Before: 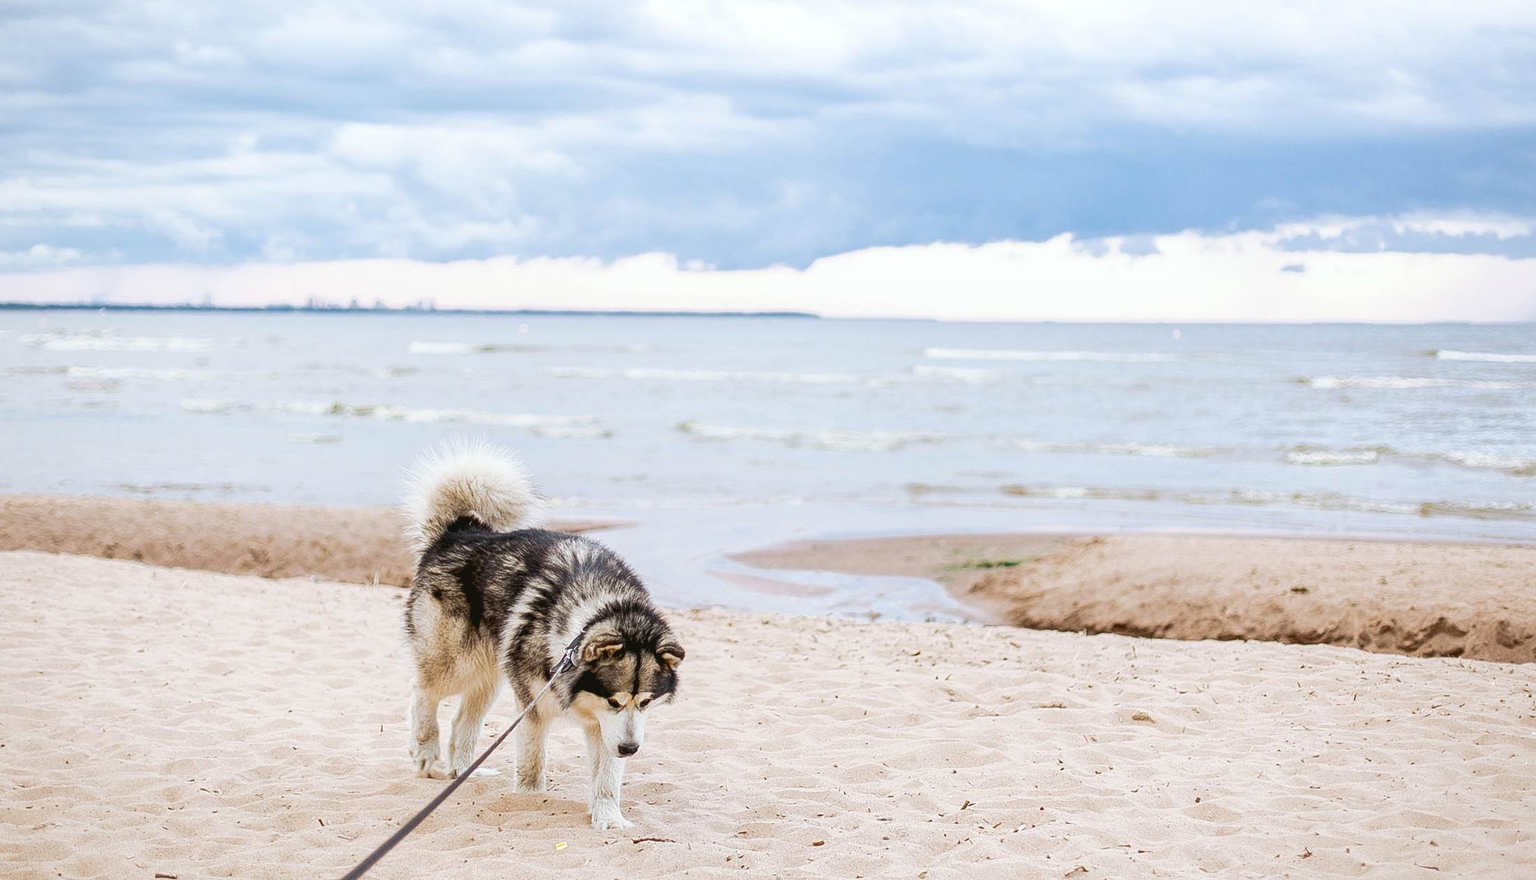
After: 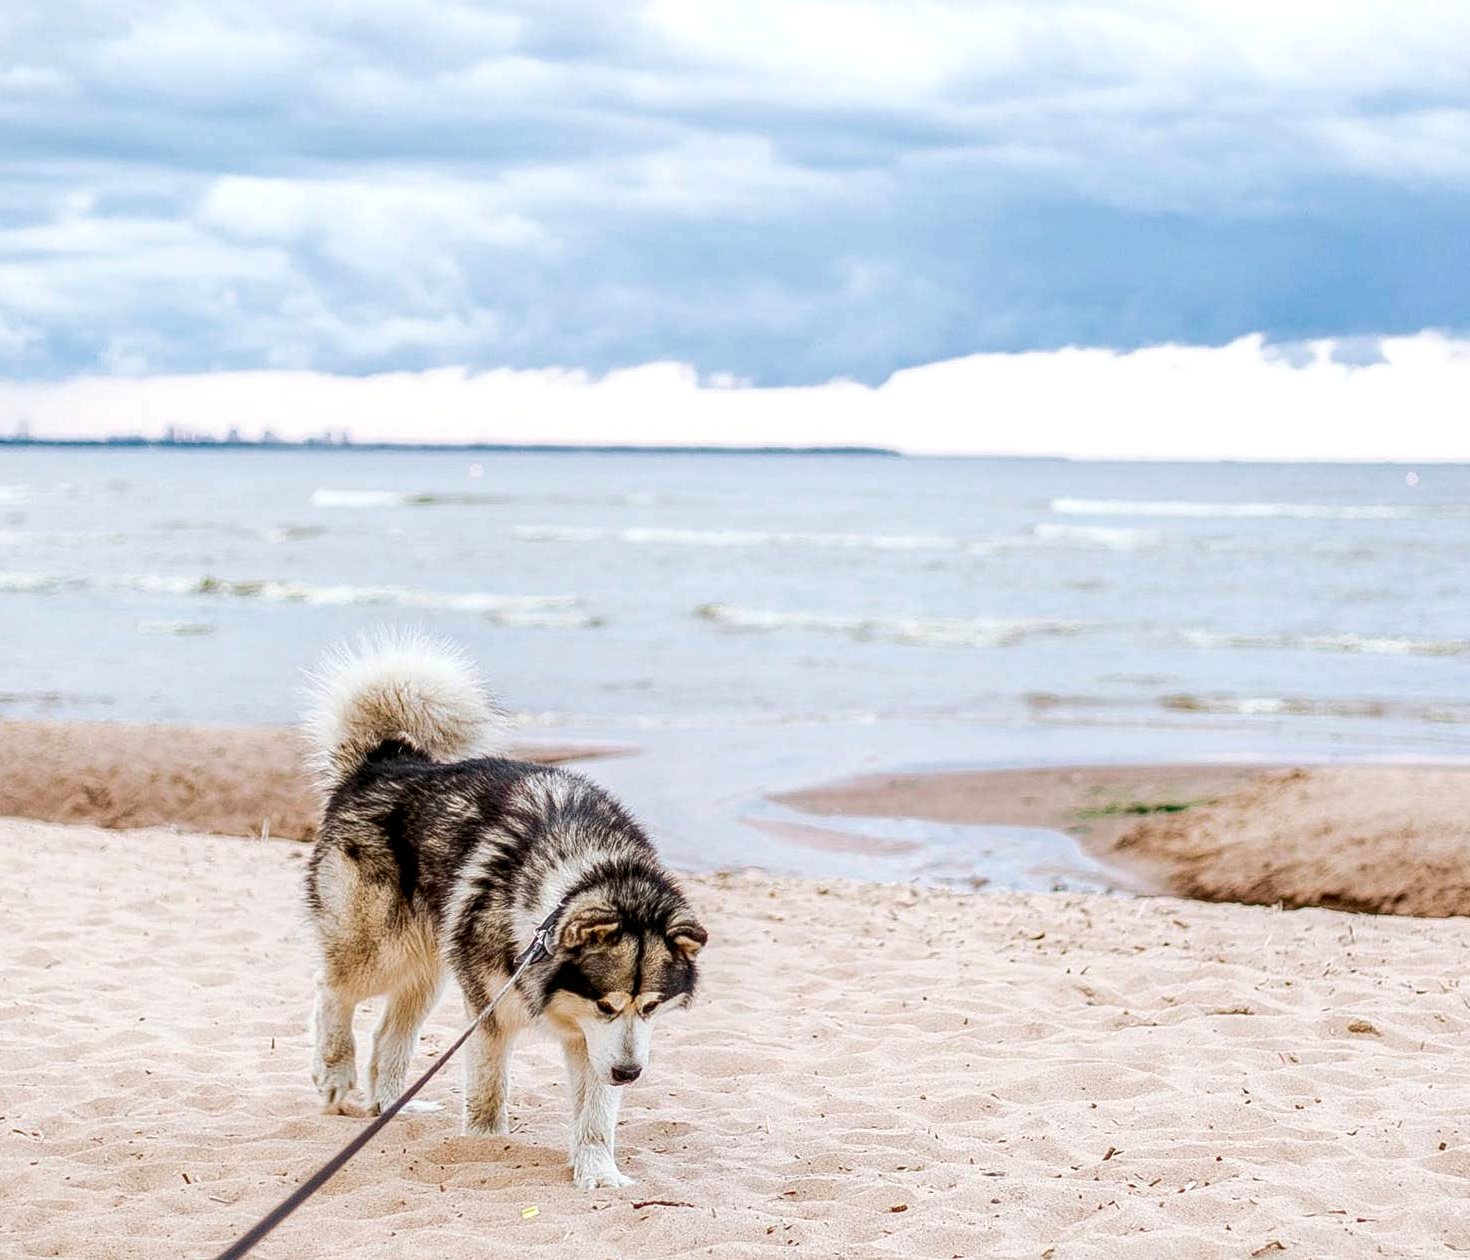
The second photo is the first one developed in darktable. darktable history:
local contrast: highlights 38%, shadows 60%, detail 136%, midtone range 0.52
crop and rotate: left 12.475%, right 20.716%
